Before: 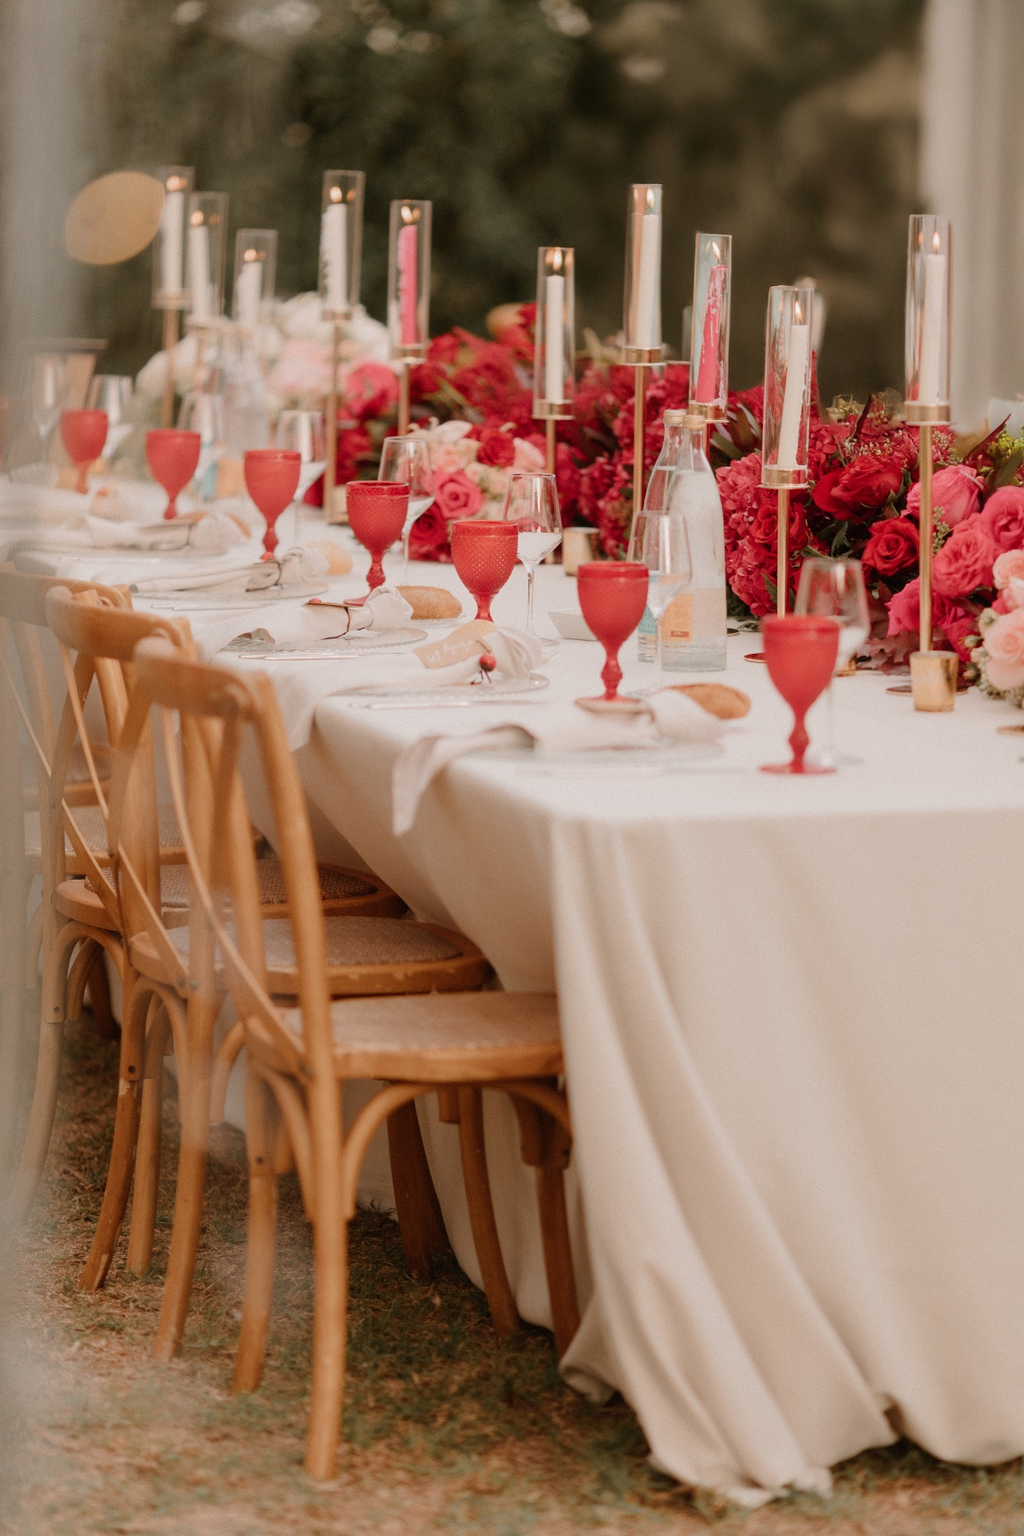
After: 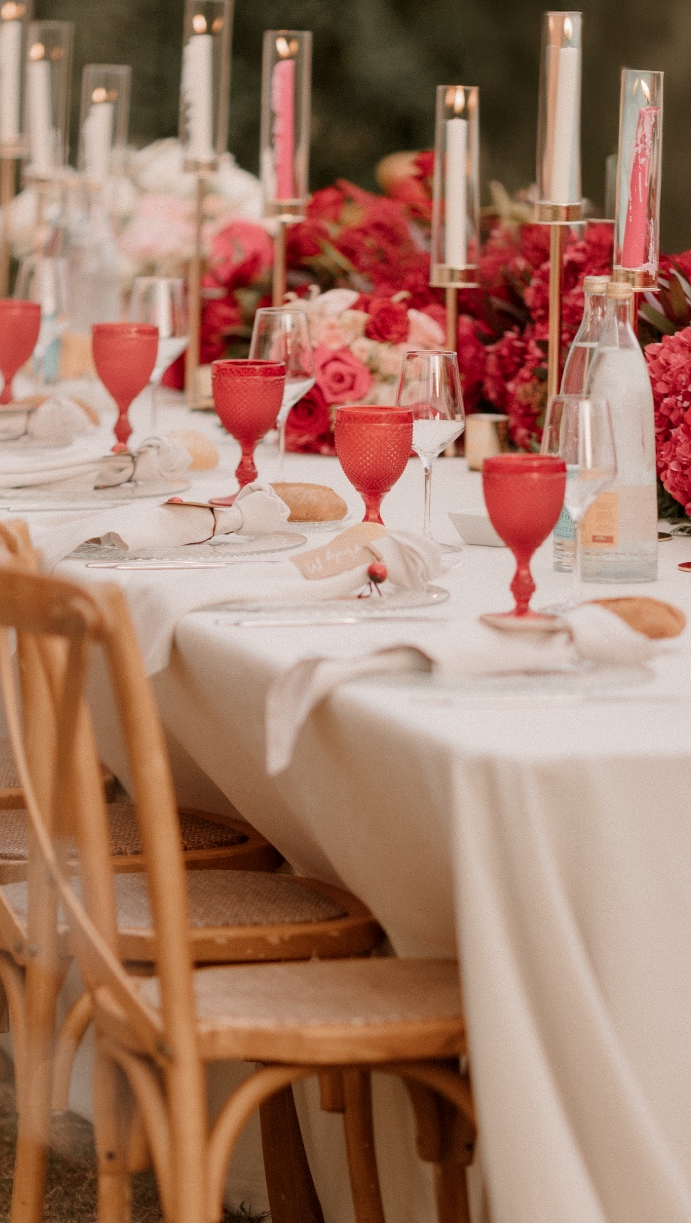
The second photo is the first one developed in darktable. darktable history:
crop: left 16.217%, top 11.353%, right 26.138%, bottom 20.684%
local contrast: highlights 107%, shadows 103%, detail 120%, midtone range 0.2
